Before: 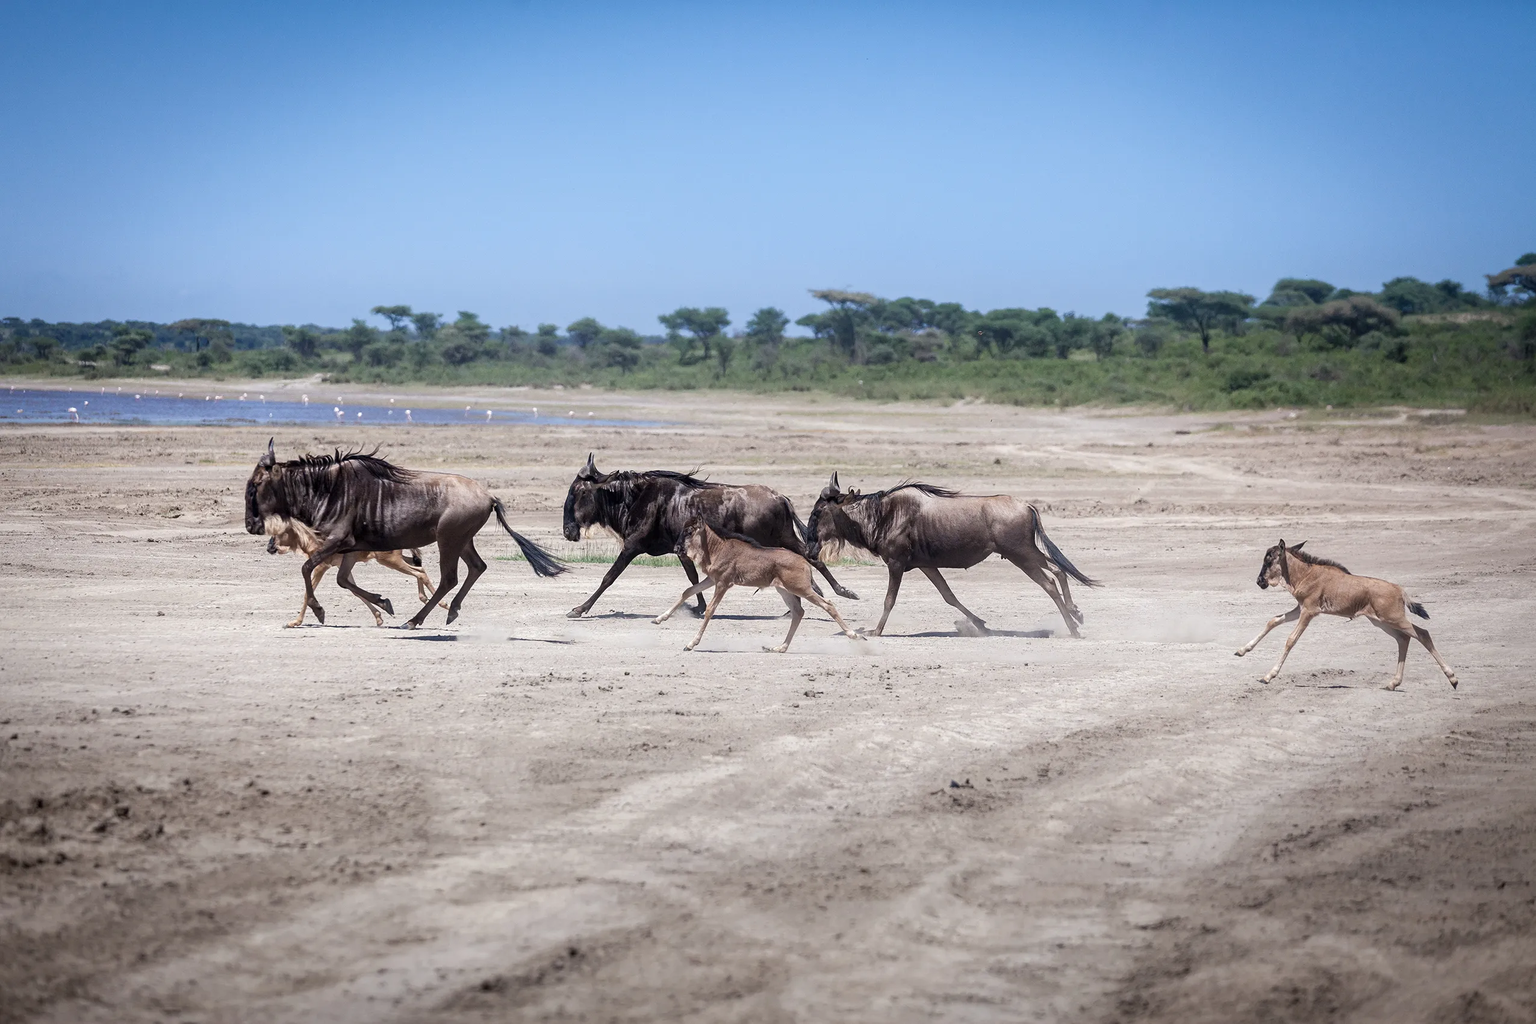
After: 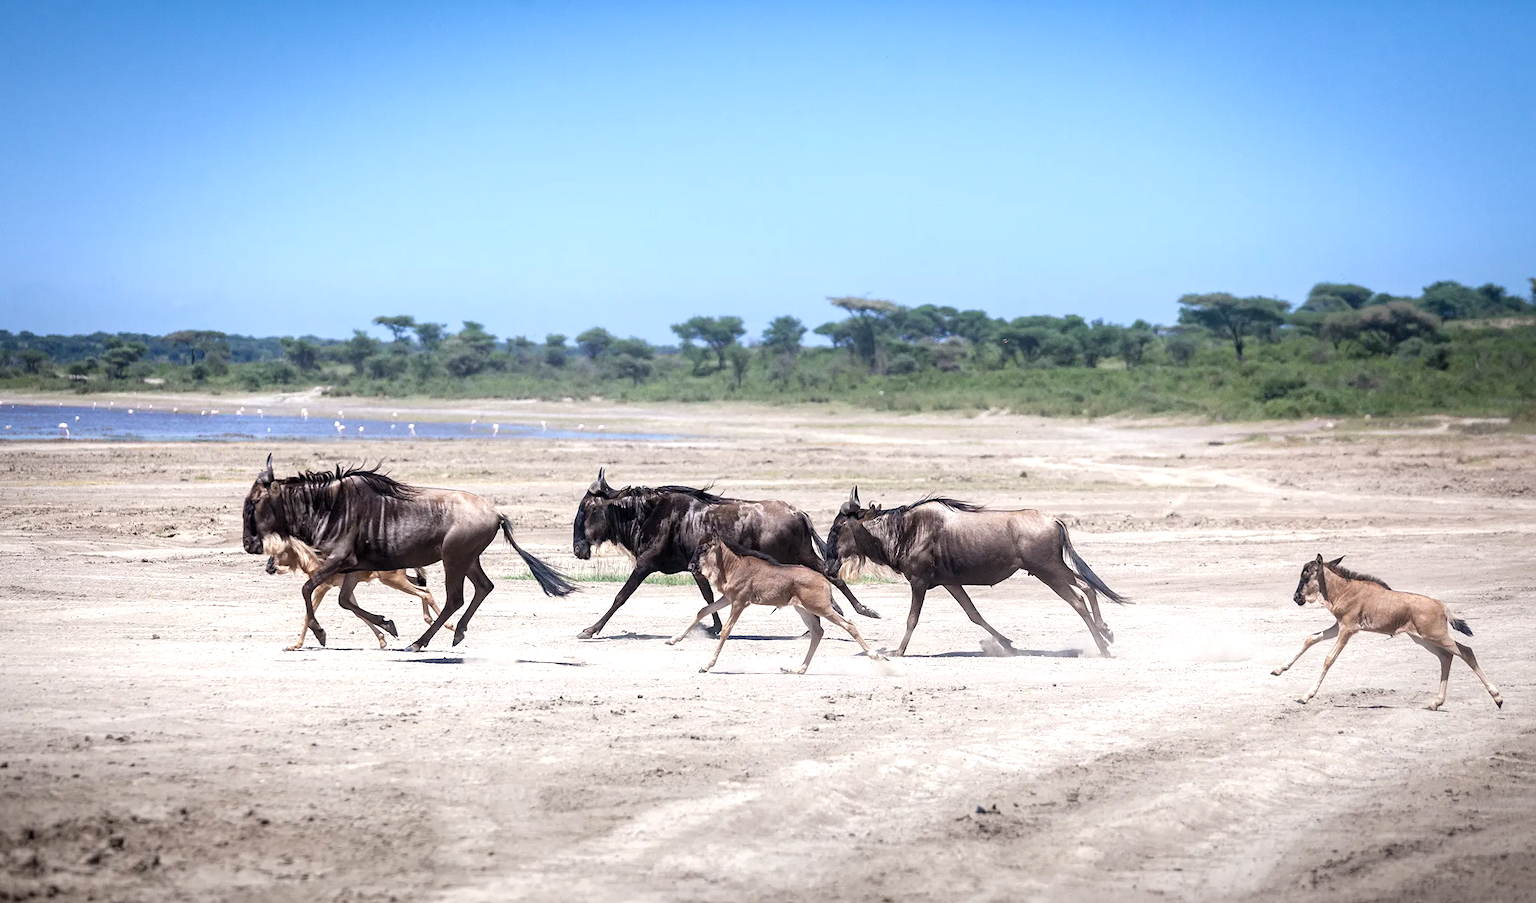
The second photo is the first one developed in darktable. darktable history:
crop and rotate: angle 0.275°, left 0.402%, right 2.555%, bottom 14.343%
levels: levels [0, 0.43, 0.859]
